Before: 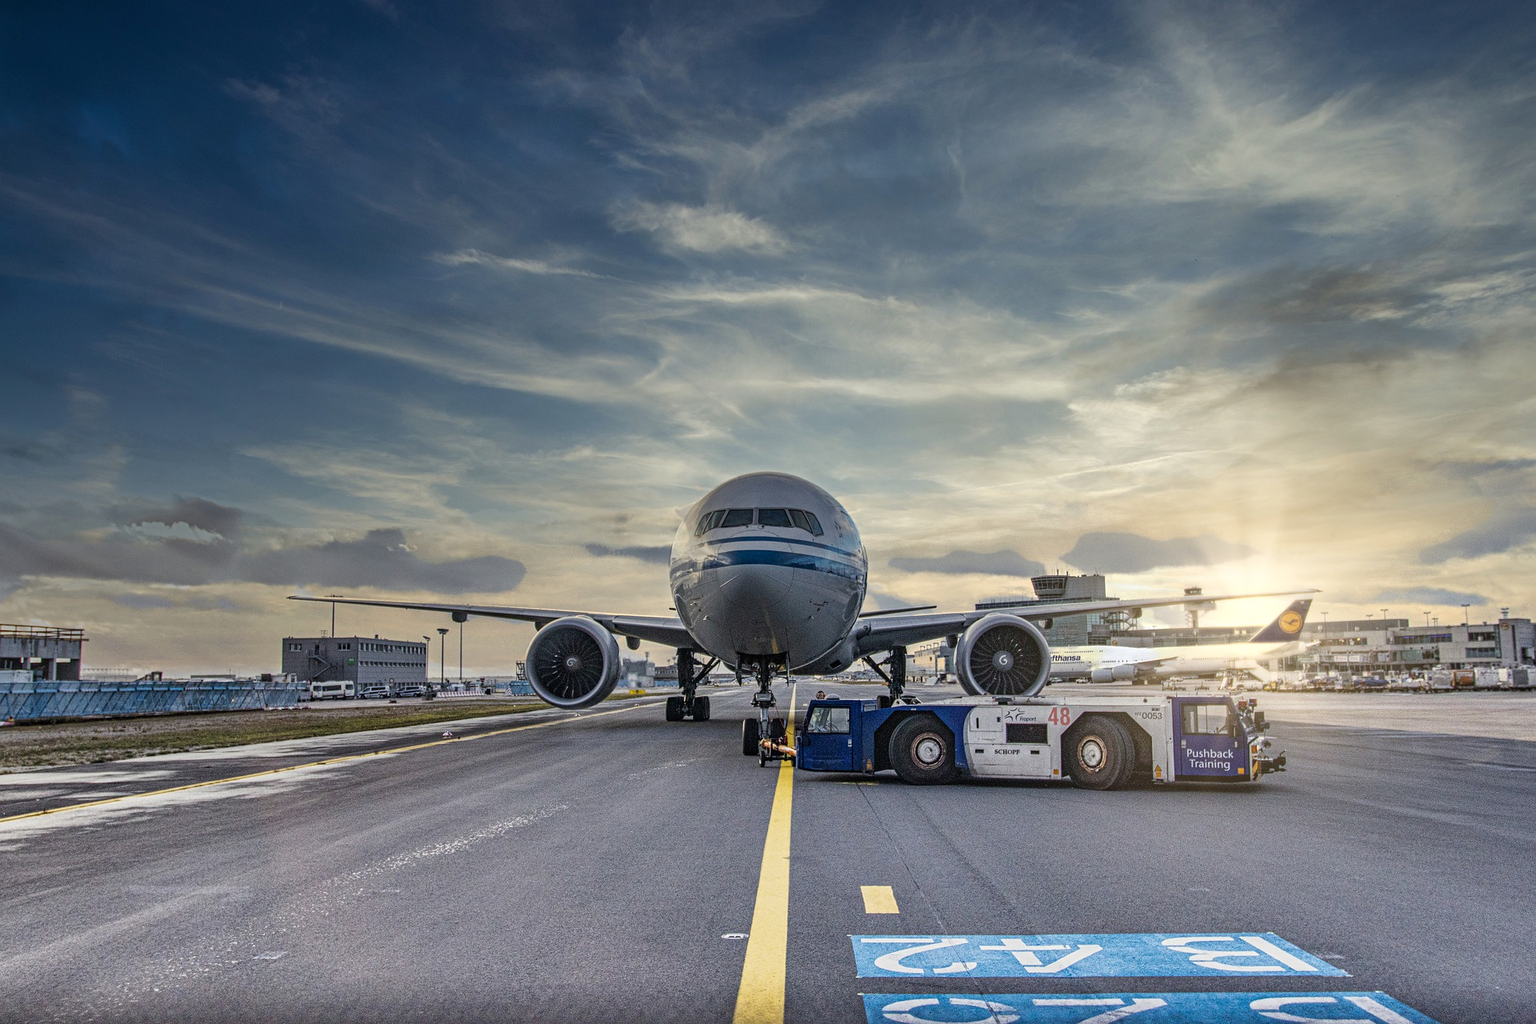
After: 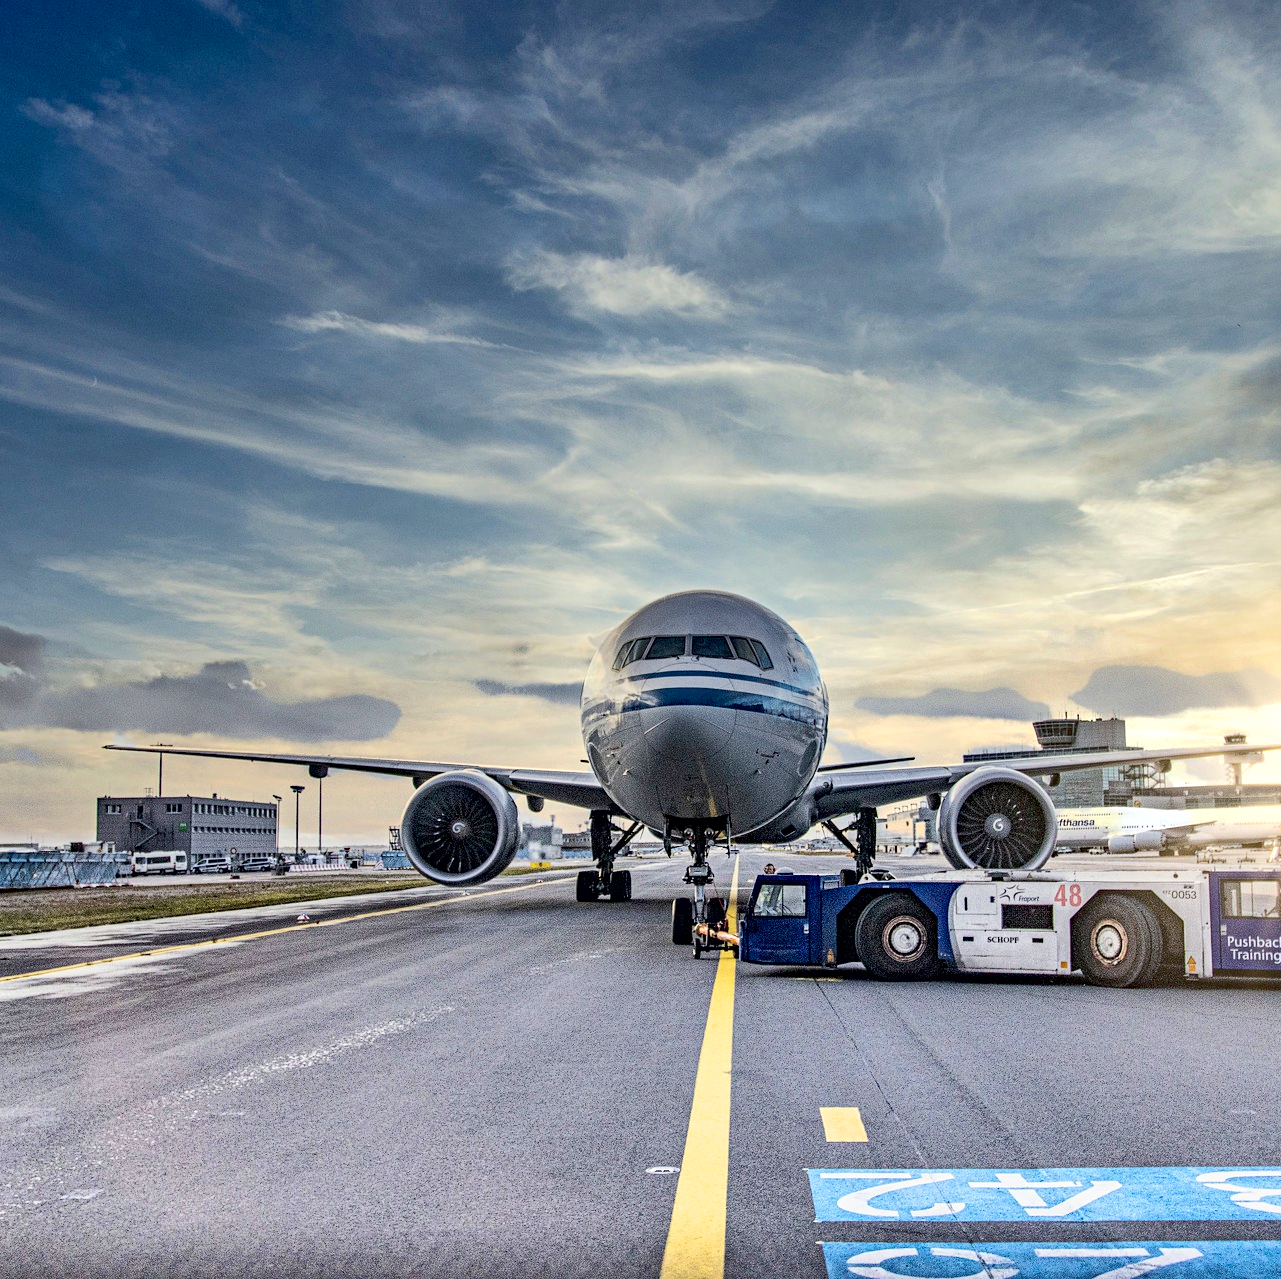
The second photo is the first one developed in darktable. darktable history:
haze removal: compatibility mode true, adaptive false
tone curve: curves: ch0 [(0, 0) (0.003, 0.003) (0.011, 0.014) (0.025, 0.033) (0.044, 0.06) (0.069, 0.096) (0.1, 0.132) (0.136, 0.174) (0.177, 0.226) (0.224, 0.282) (0.277, 0.352) (0.335, 0.435) (0.399, 0.524) (0.468, 0.615) (0.543, 0.695) (0.623, 0.771) (0.709, 0.835) (0.801, 0.894) (0.898, 0.944) (1, 1)], color space Lab, independent channels, preserve colors none
crop and rotate: left 13.376%, right 19.901%
exposure: black level correction 0.007, exposure 0.159 EV, compensate exposure bias true, compensate highlight preservation false
shadows and highlights: soften with gaussian
